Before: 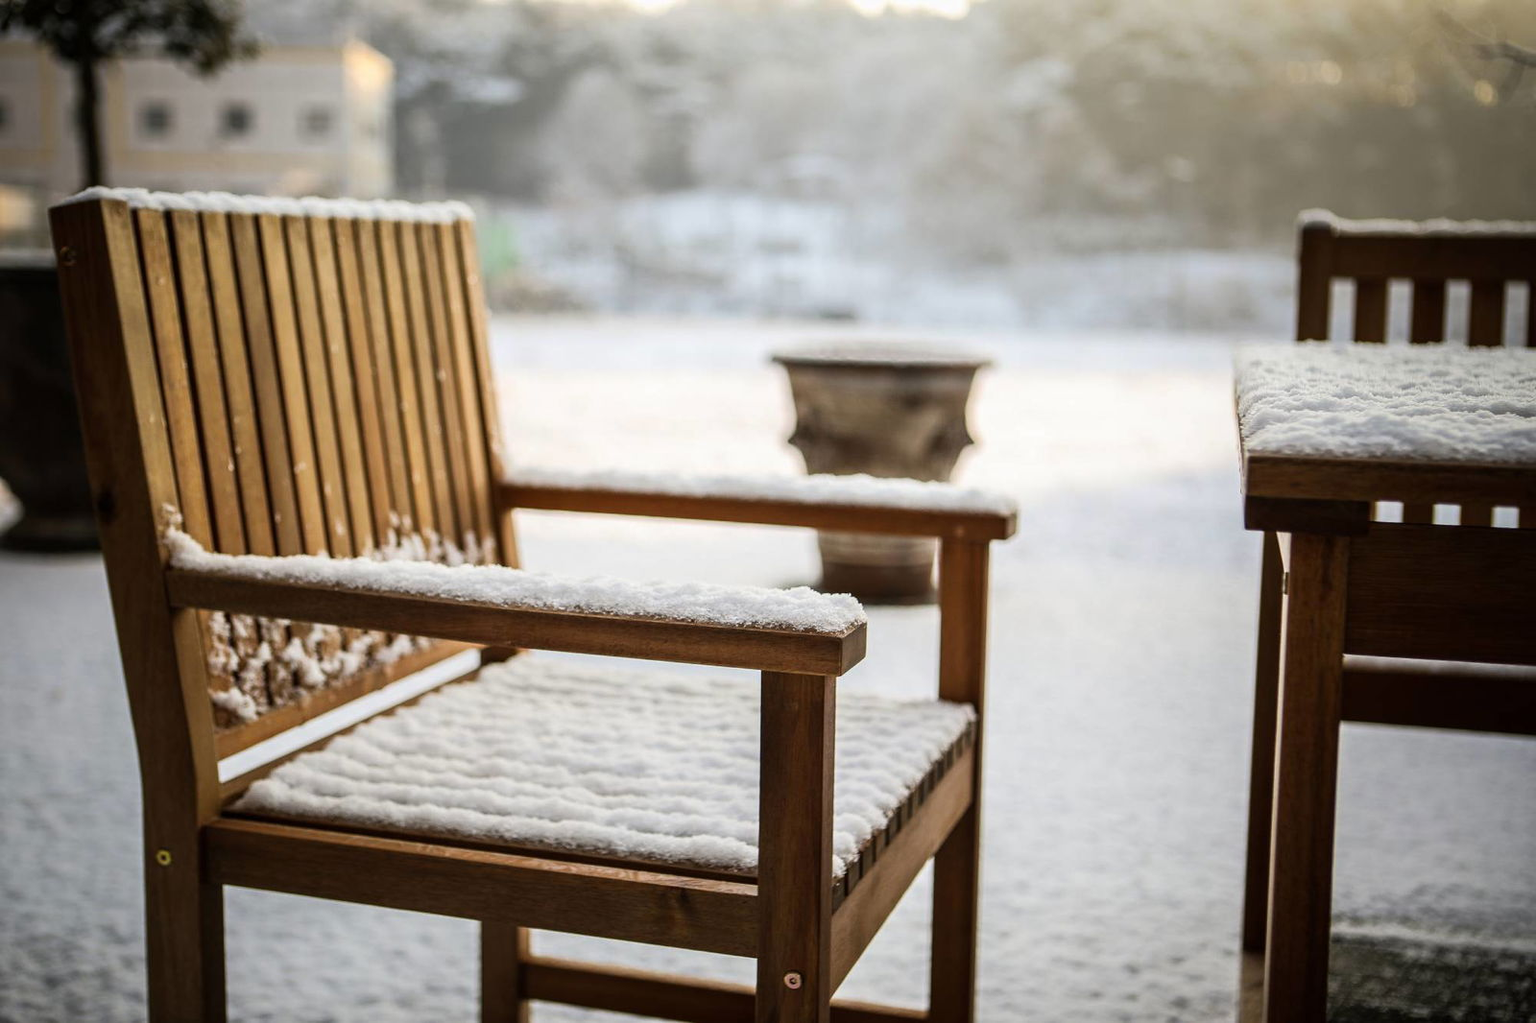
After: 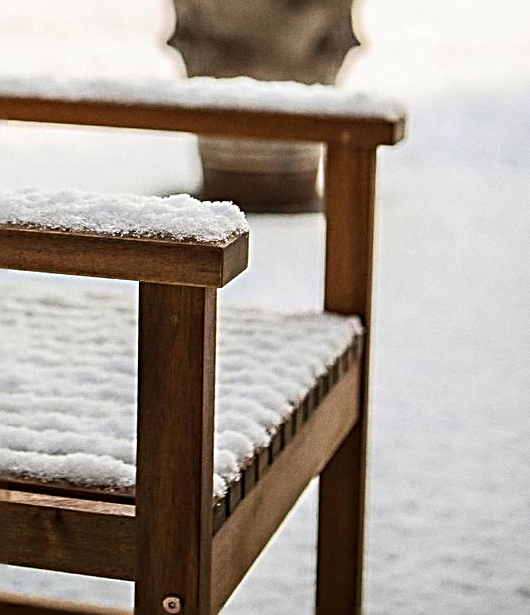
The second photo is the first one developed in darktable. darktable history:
tone equalizer: on, module defaults
grain: coarseness 0.47 ISO
sharpen: radius 3.025, amount 0.757
crop: left 40.878%, top 39.176%, right 25.993%, bottom 3.081%
